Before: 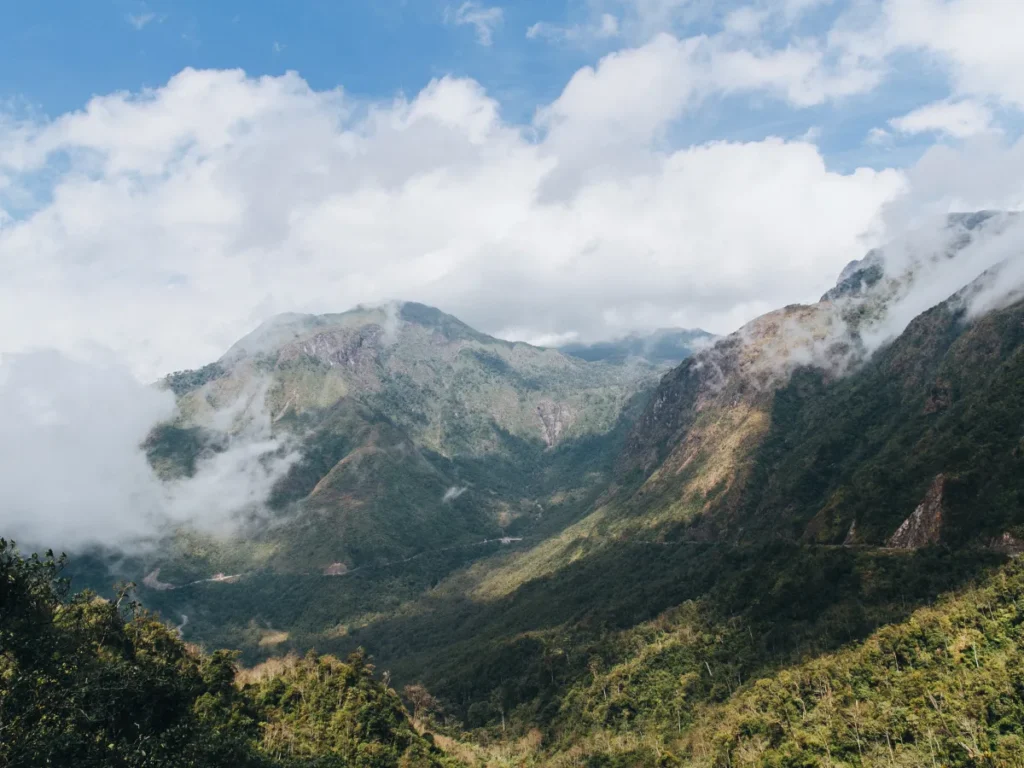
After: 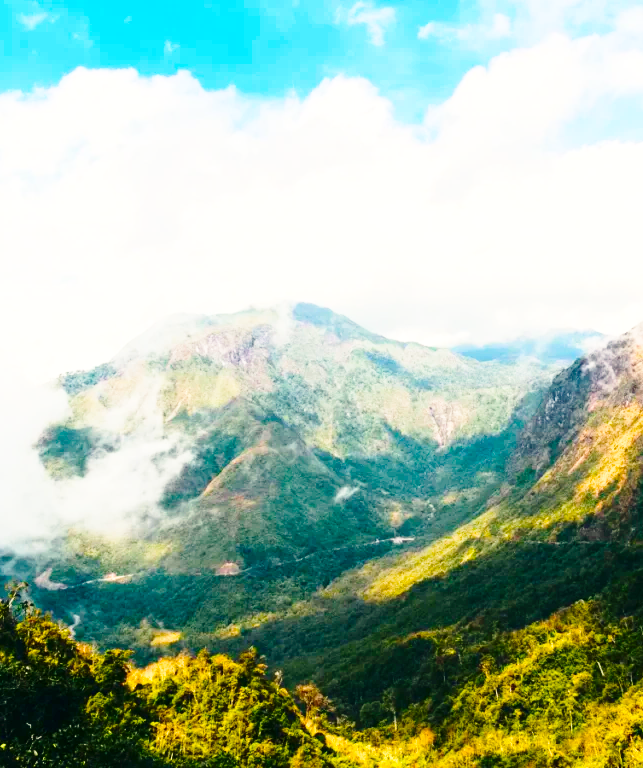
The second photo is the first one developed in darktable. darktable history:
contrast brightness saturation: contrast 0.22
color balance rgb: linear chroma grading › shadows 10%, linear chroma grading › highlights 10%, linear chroma grading › global chroma 15%, linear chroma grading › mid-tones 15%, perceptual saturation grading › global saturation 40%, perceptual saturation grading › highlights -25%, perceptual saturation grading › mid-tones 35%, perceptual saturation grading › shadows 35%, perceptual brilliance grading › global brilliance 11.29%, global vibrance 11.29%
white balance: red 1.045, blue 0.932
crop: left 10.644%, right 26.528%
base curve: curves: ch0 [(0, 0) (0.028, 0.03) (0.121, 0.232) (0.46, 0.748) (0.859, 0.968) (1, 1)], preserve colors none
